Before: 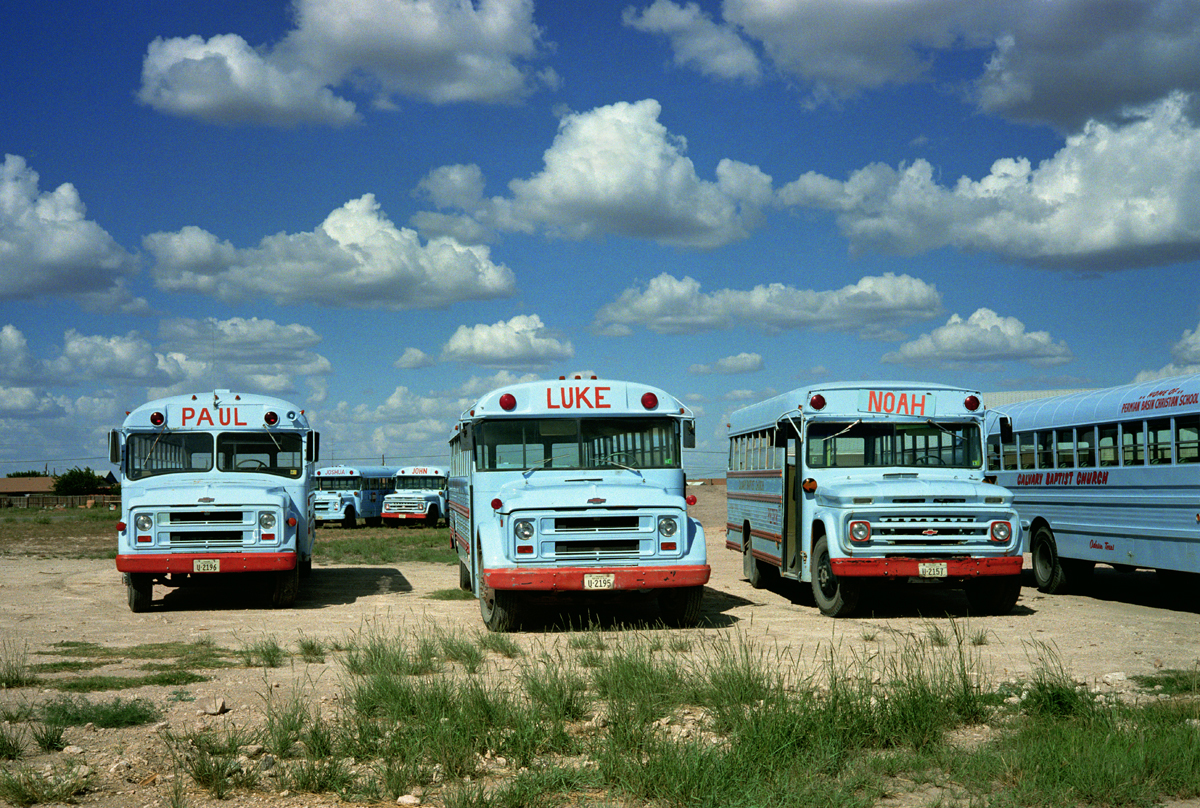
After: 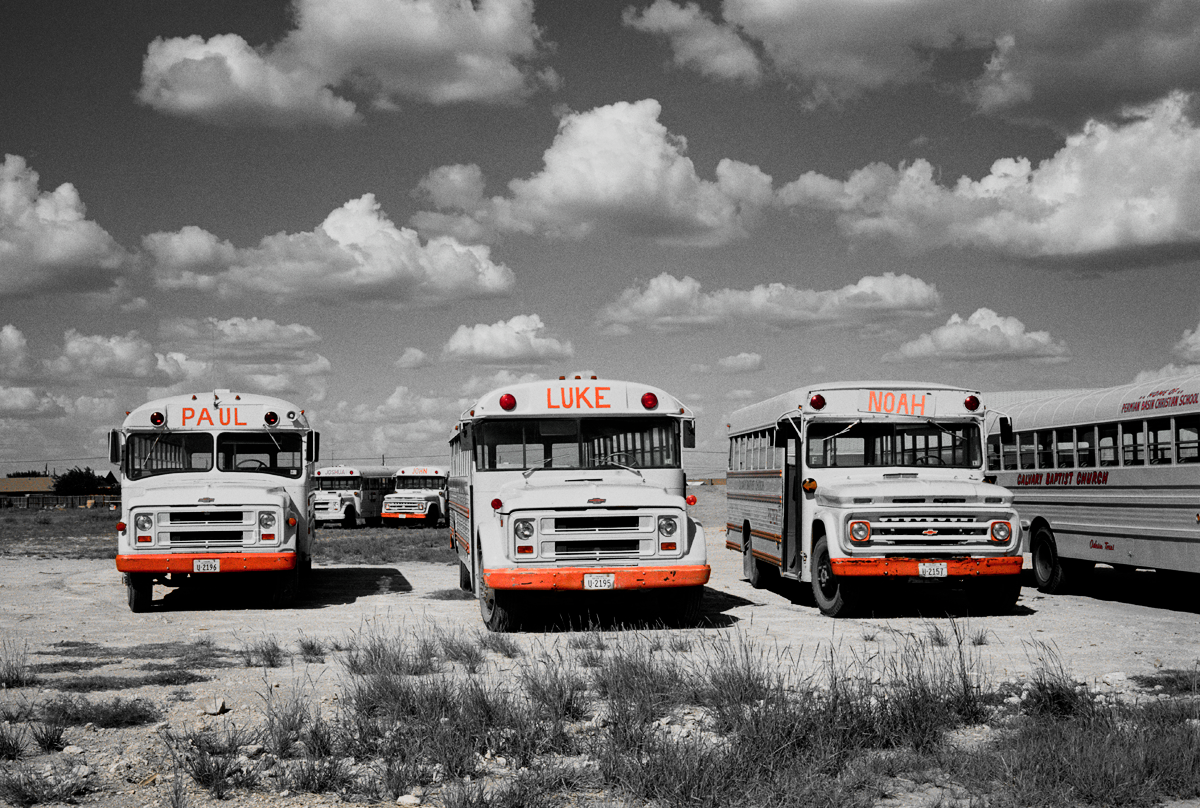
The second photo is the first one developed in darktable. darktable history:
sigmoid: contrast 1.54, target black 0
color zones: curves: ch0 [(0, 0.65) (0.096, 0.644) (0.221, 0.539) (0.429, 0.5) (0.571, 0.5) (0.714, 0.5) (0.857, 0.5) (1, 0.65)]; ch1 [(0, 0.5) (0.143, 0.5) (0.257, -0.002) (0.429, 0.04) (0.571, -0.001) (0.714, -0.015) (0.857, 0.024) (1, 0.5)]
